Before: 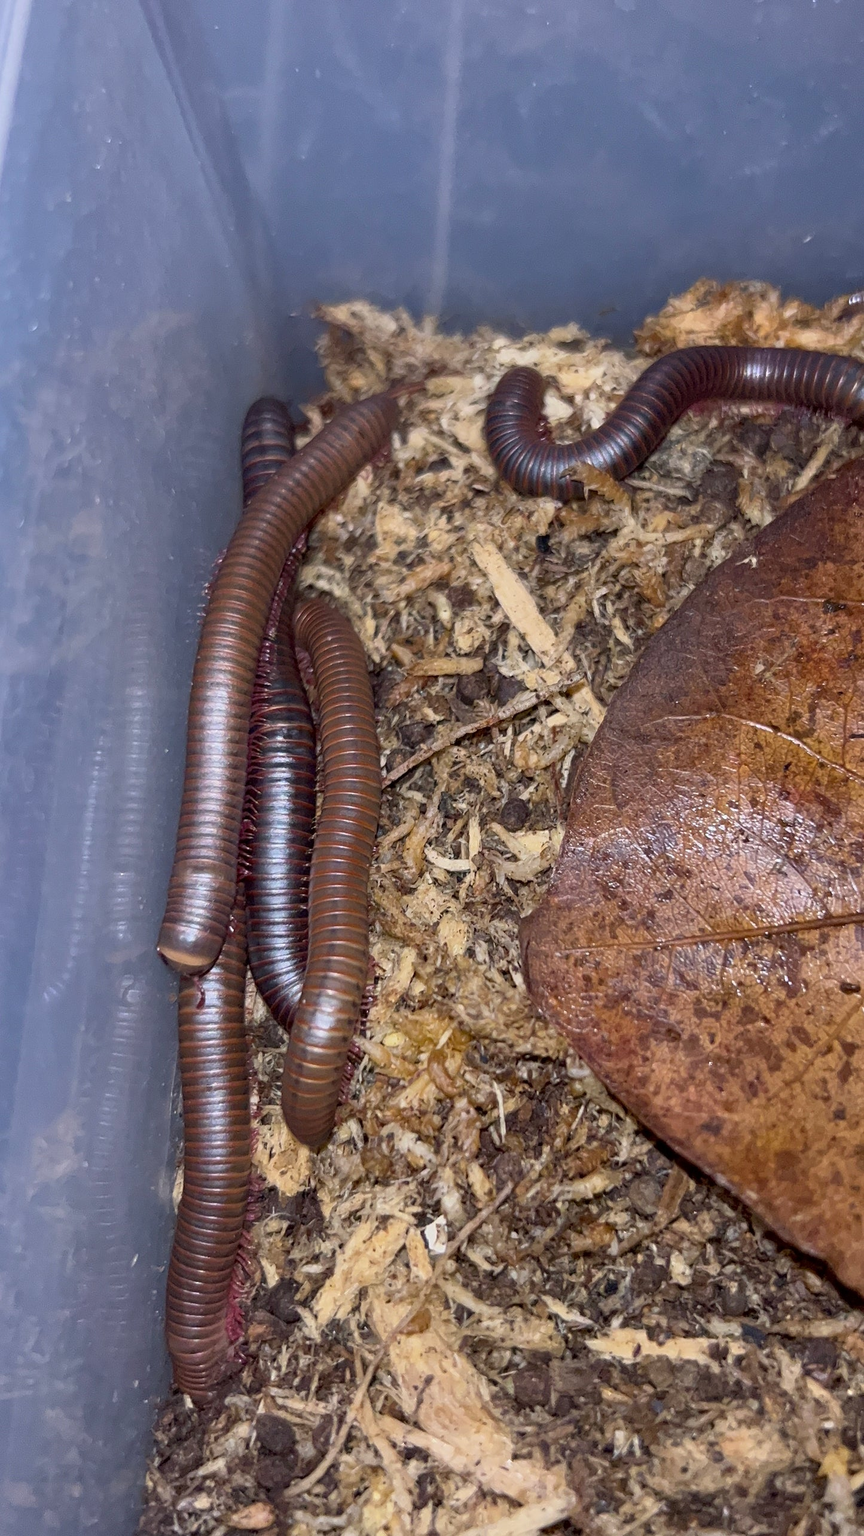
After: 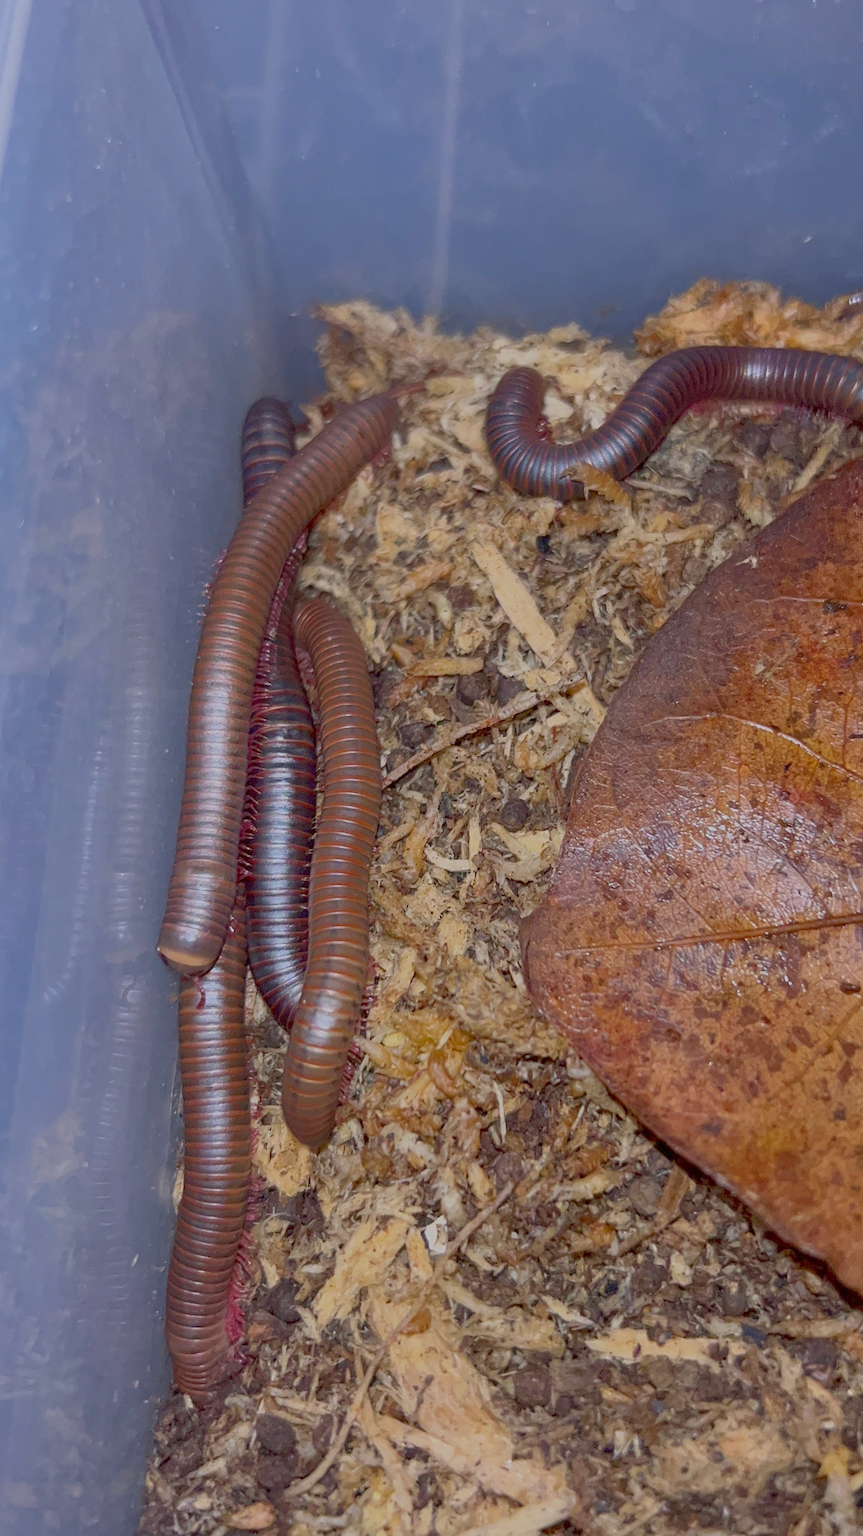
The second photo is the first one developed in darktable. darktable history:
vibrance: vibrance 67%
color balance rgb: contrast -30%
